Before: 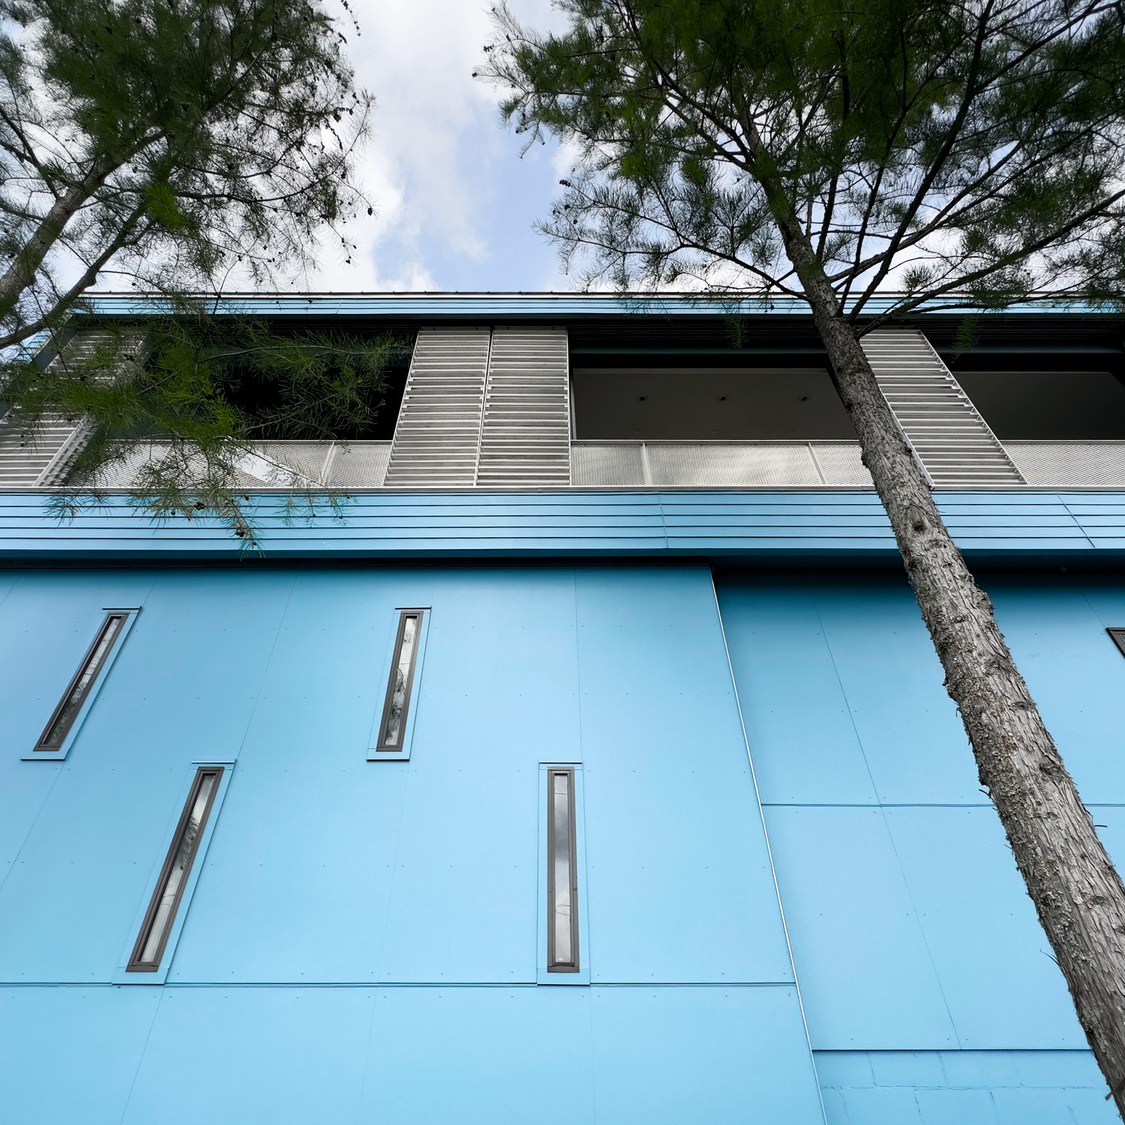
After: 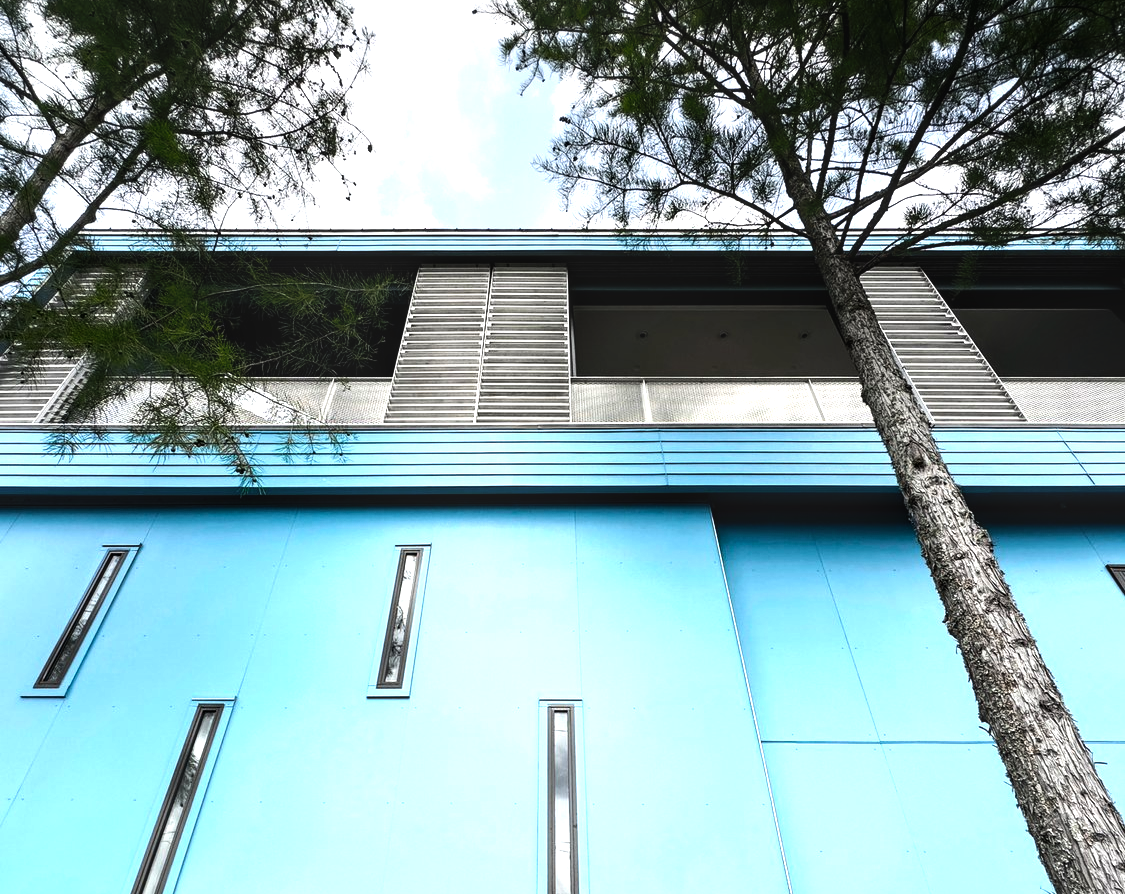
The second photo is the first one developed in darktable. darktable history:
tone equalizer: -8 EV -1.07 EV, -7 EV -0.976 EV, -6 EV -0.86 EV, -5 EV -0.591 EV, -3 EV 0.61 EV, -2 EV 0.883 EV, -1 EV 1.01 EV, +0 EV 1.06 EV, edges refinement/feathering 500, mask exposure compensation -1.57 EV, preserve details no
color zones: curves: ch1 [(0.238, 0.163) (0.476, 0.2) (0.733, 0.322) (0.848, 0.134)], mix -122.78%
local contrast: on, module defaults
crop and rotate: top 5.669%, bottom 14.809%
